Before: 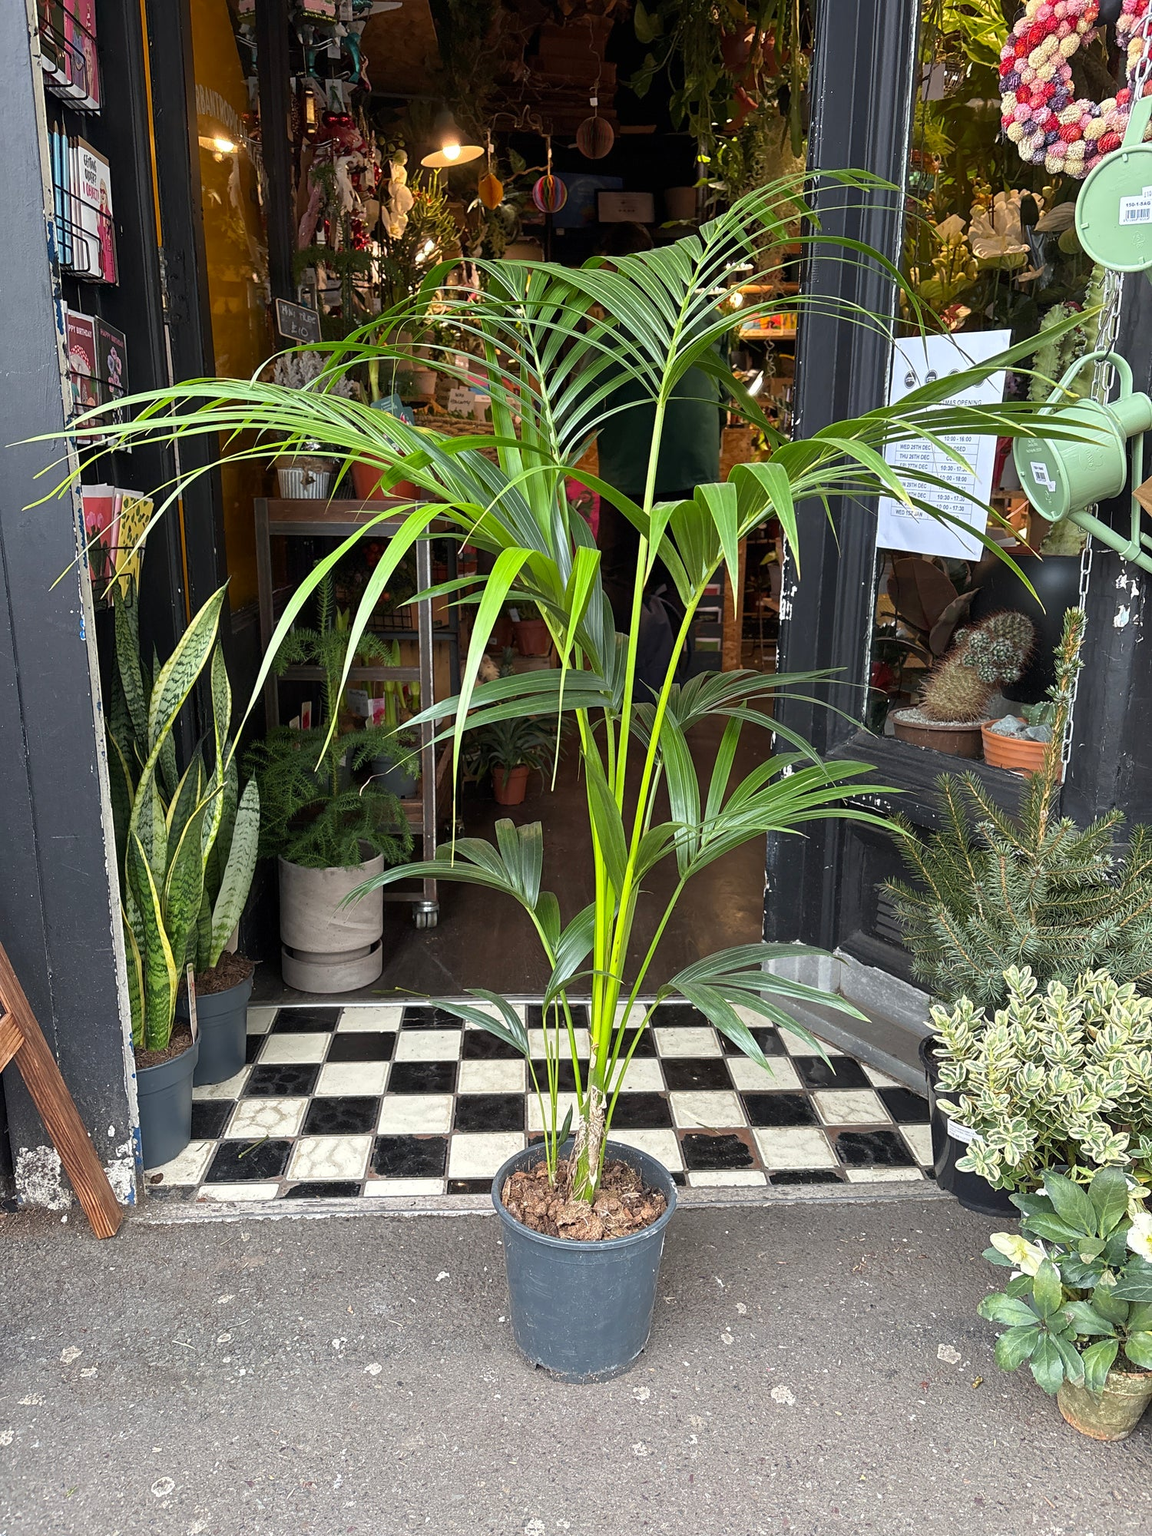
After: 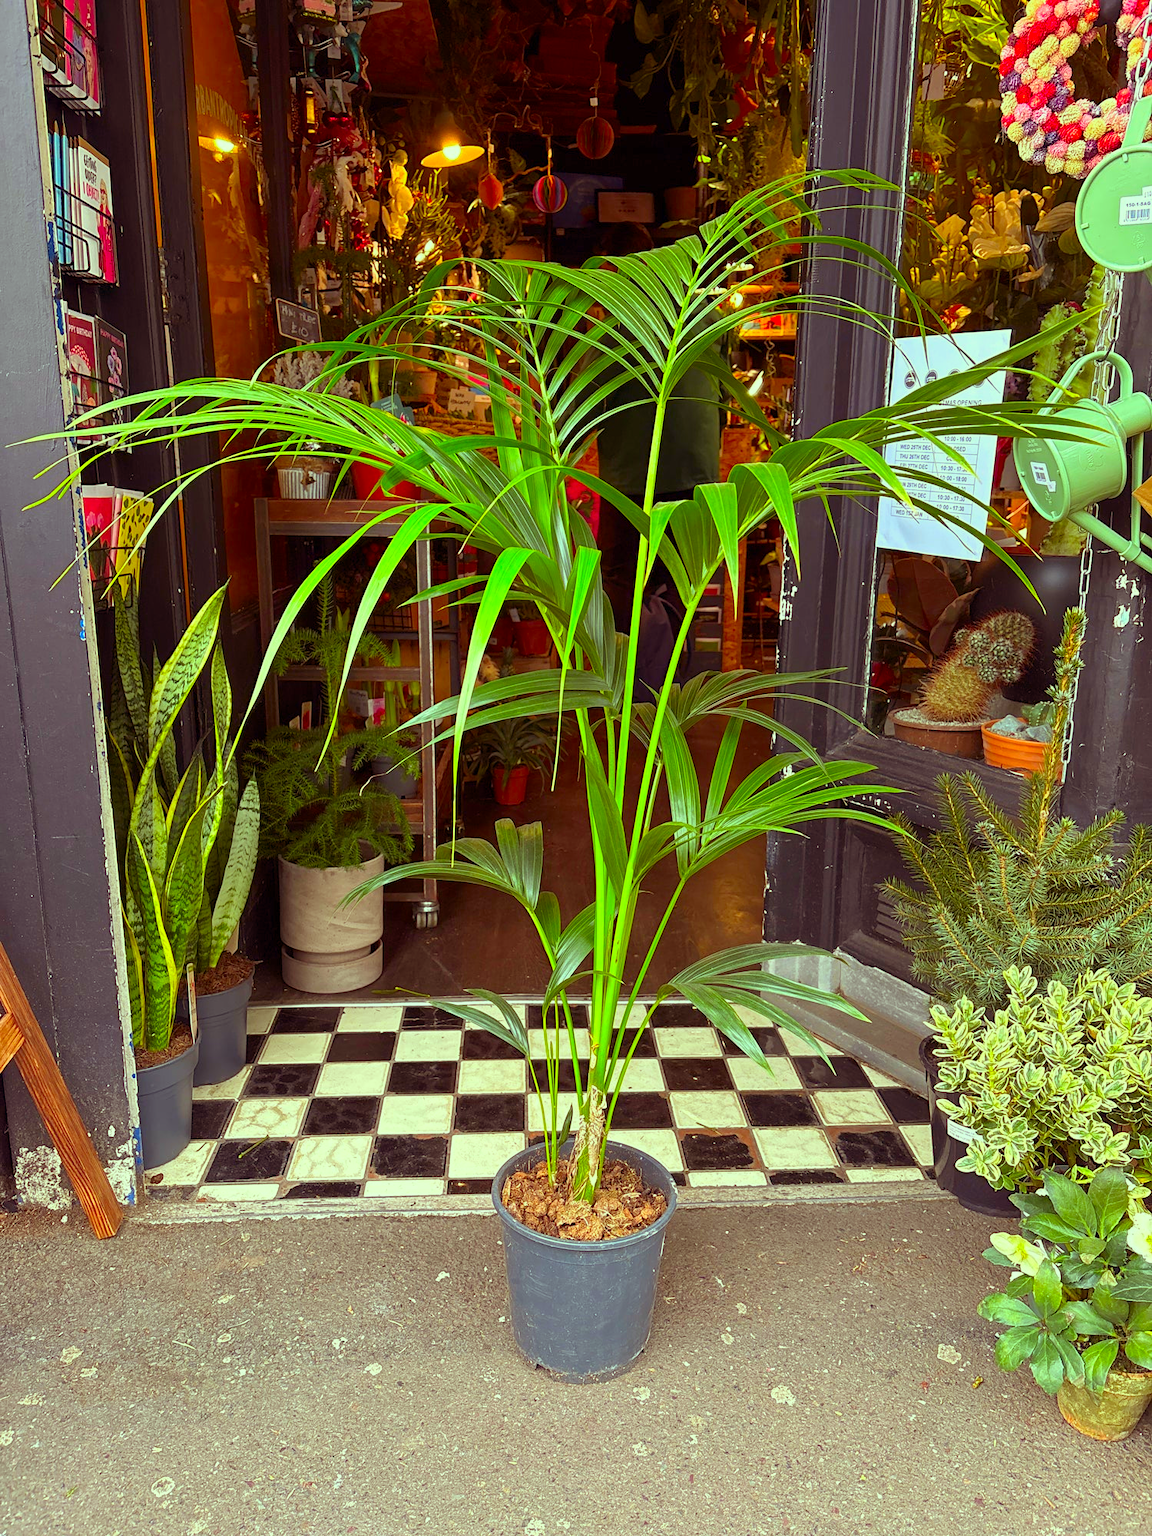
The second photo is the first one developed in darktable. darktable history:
exposure: compensate highlight preservation false
color correction: highlights a* -10.77, highlights b* 9.8, saturation 1.72
rgb levels: mode RGB, independent channels, levels [[0, 0.474, 1], [0, 0.5, 1], [0, 0.5, 1]]
